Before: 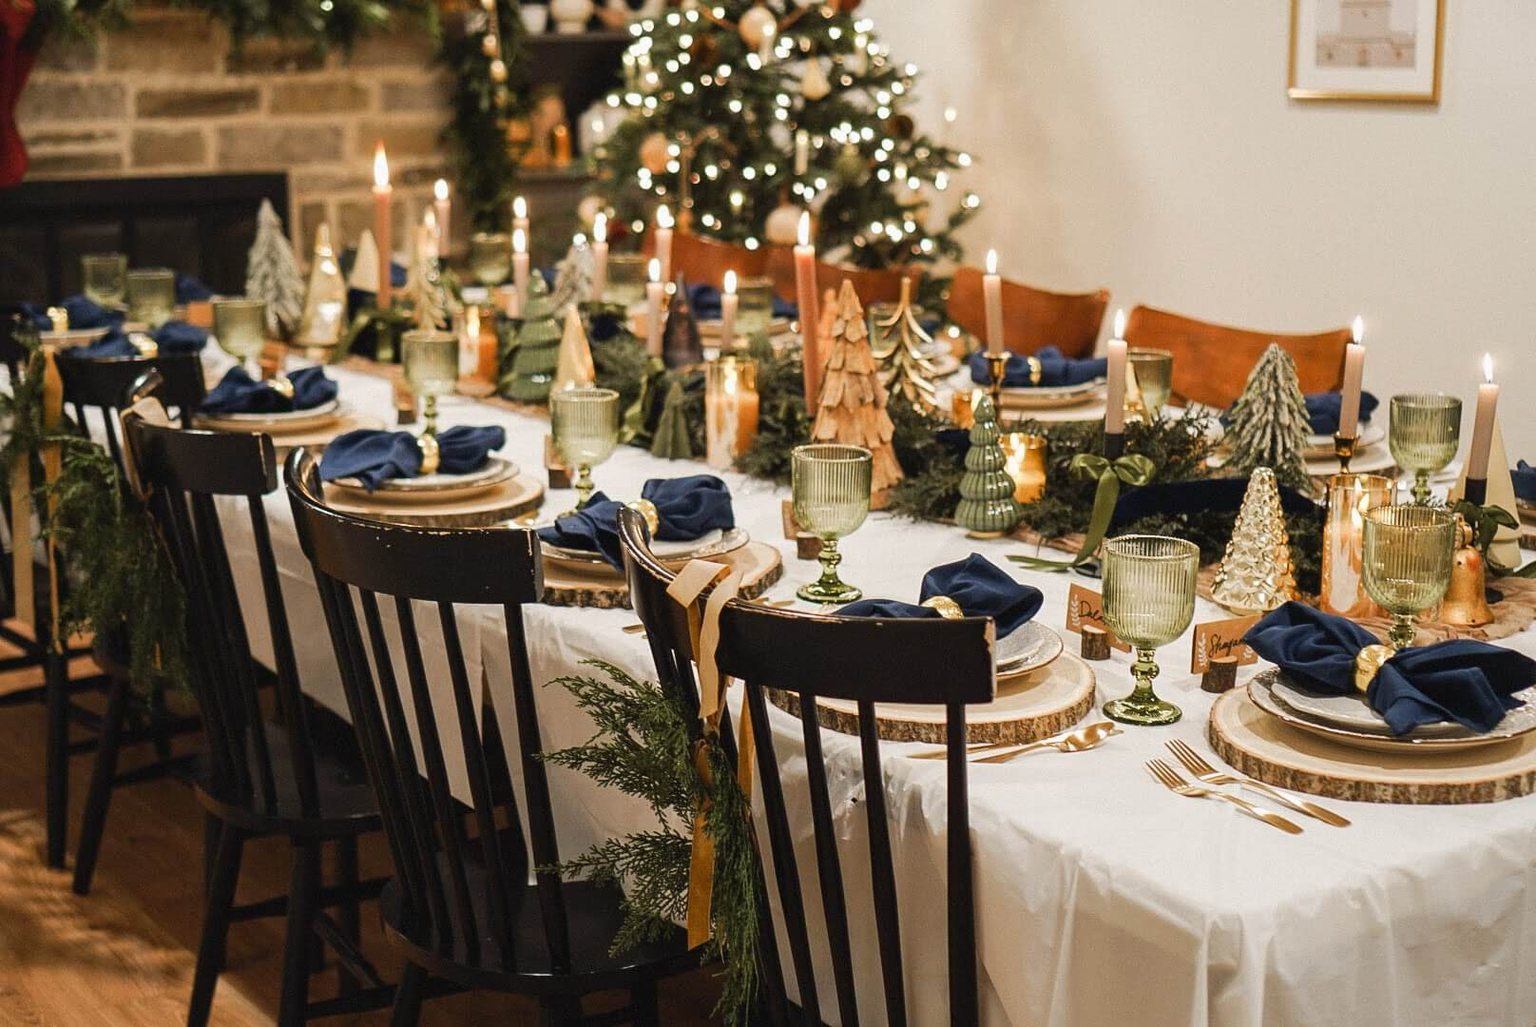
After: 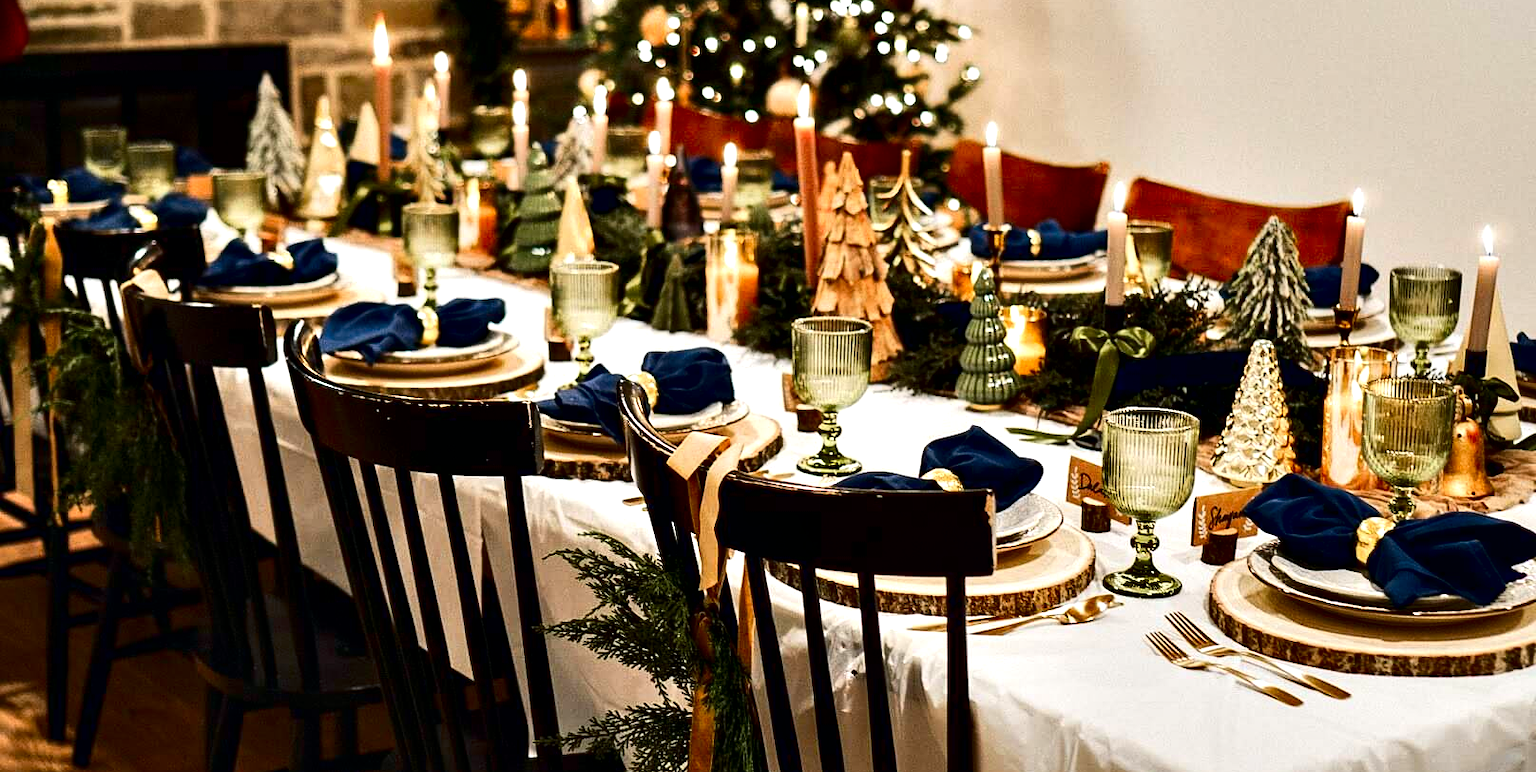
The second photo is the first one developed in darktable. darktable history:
crop and rotate: top 12.475%, bottom 12.218%
tone equalizer: on, module defaults
contrast brightness saturation: contrast 0.187, brightness -0.107, saturation 0.205
contrast equalizer: y [[0.6 ×6], [0.55 ×6], [0 ×6], [0 ×6], [0 ×6]]
